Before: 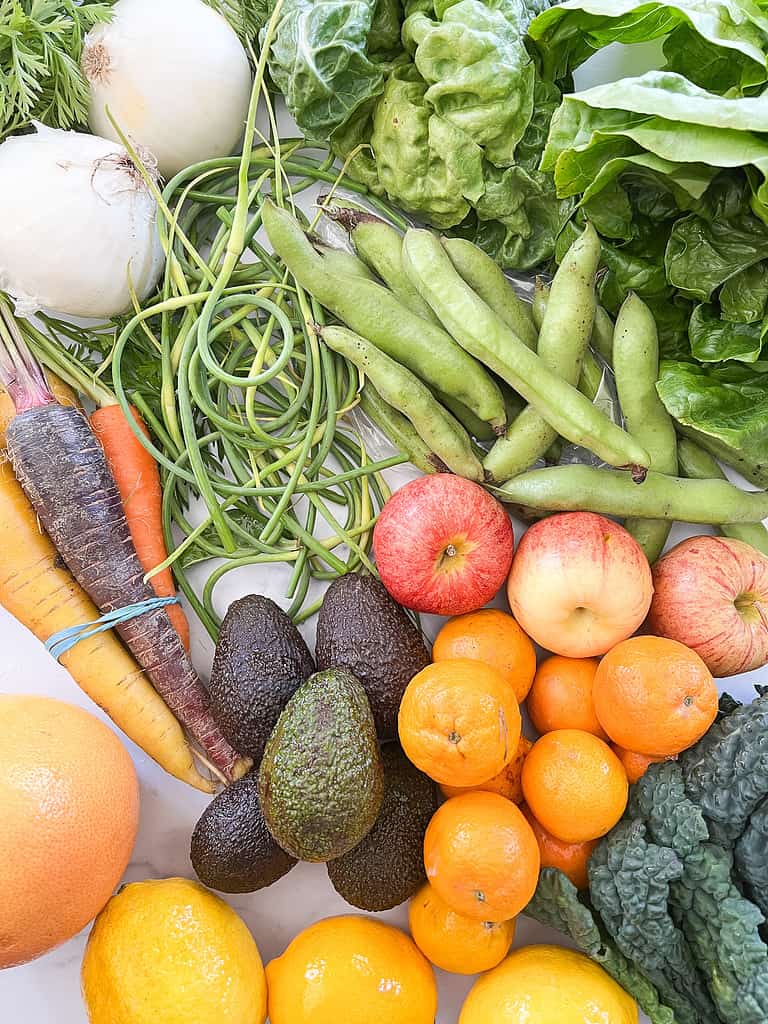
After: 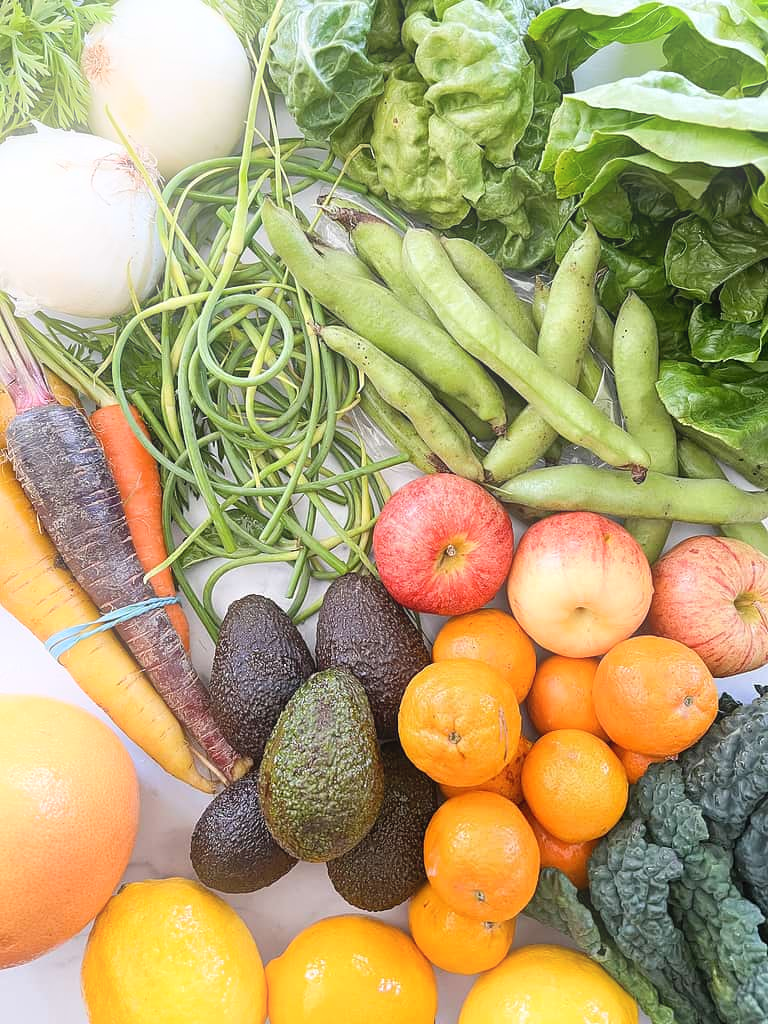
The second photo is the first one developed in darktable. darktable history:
white balance: emerald 1
bloom: size 16%, threshold 98%, strength 20%
